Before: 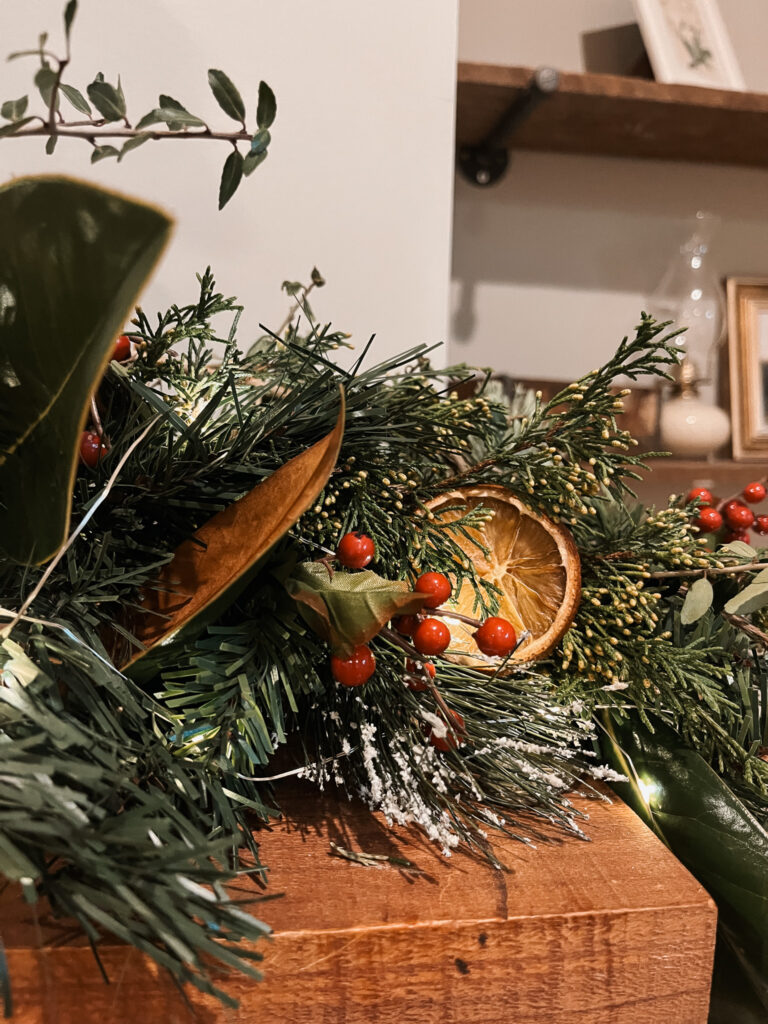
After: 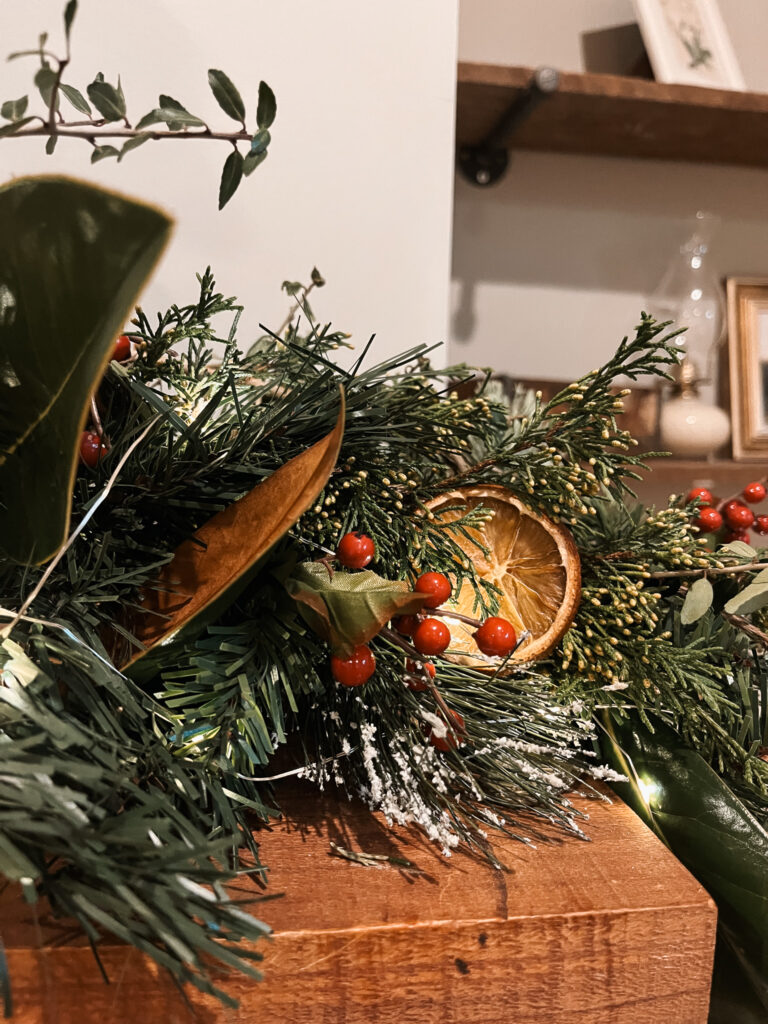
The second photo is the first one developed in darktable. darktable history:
shadows and highlights: shadows -0.618, highlights 39.27
